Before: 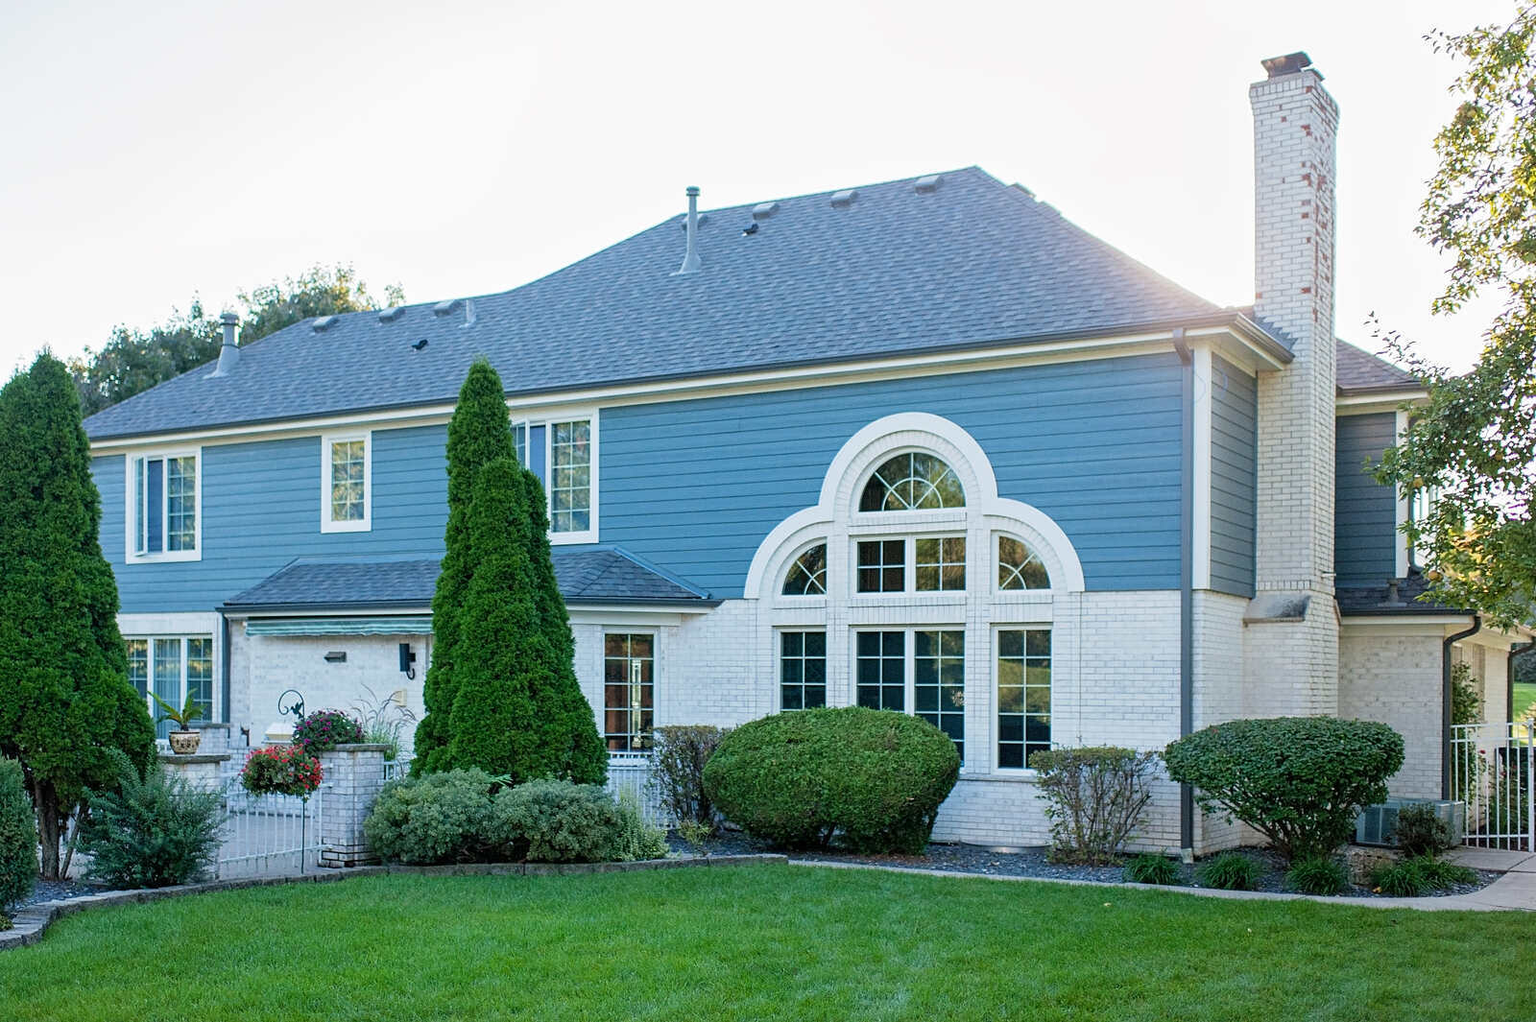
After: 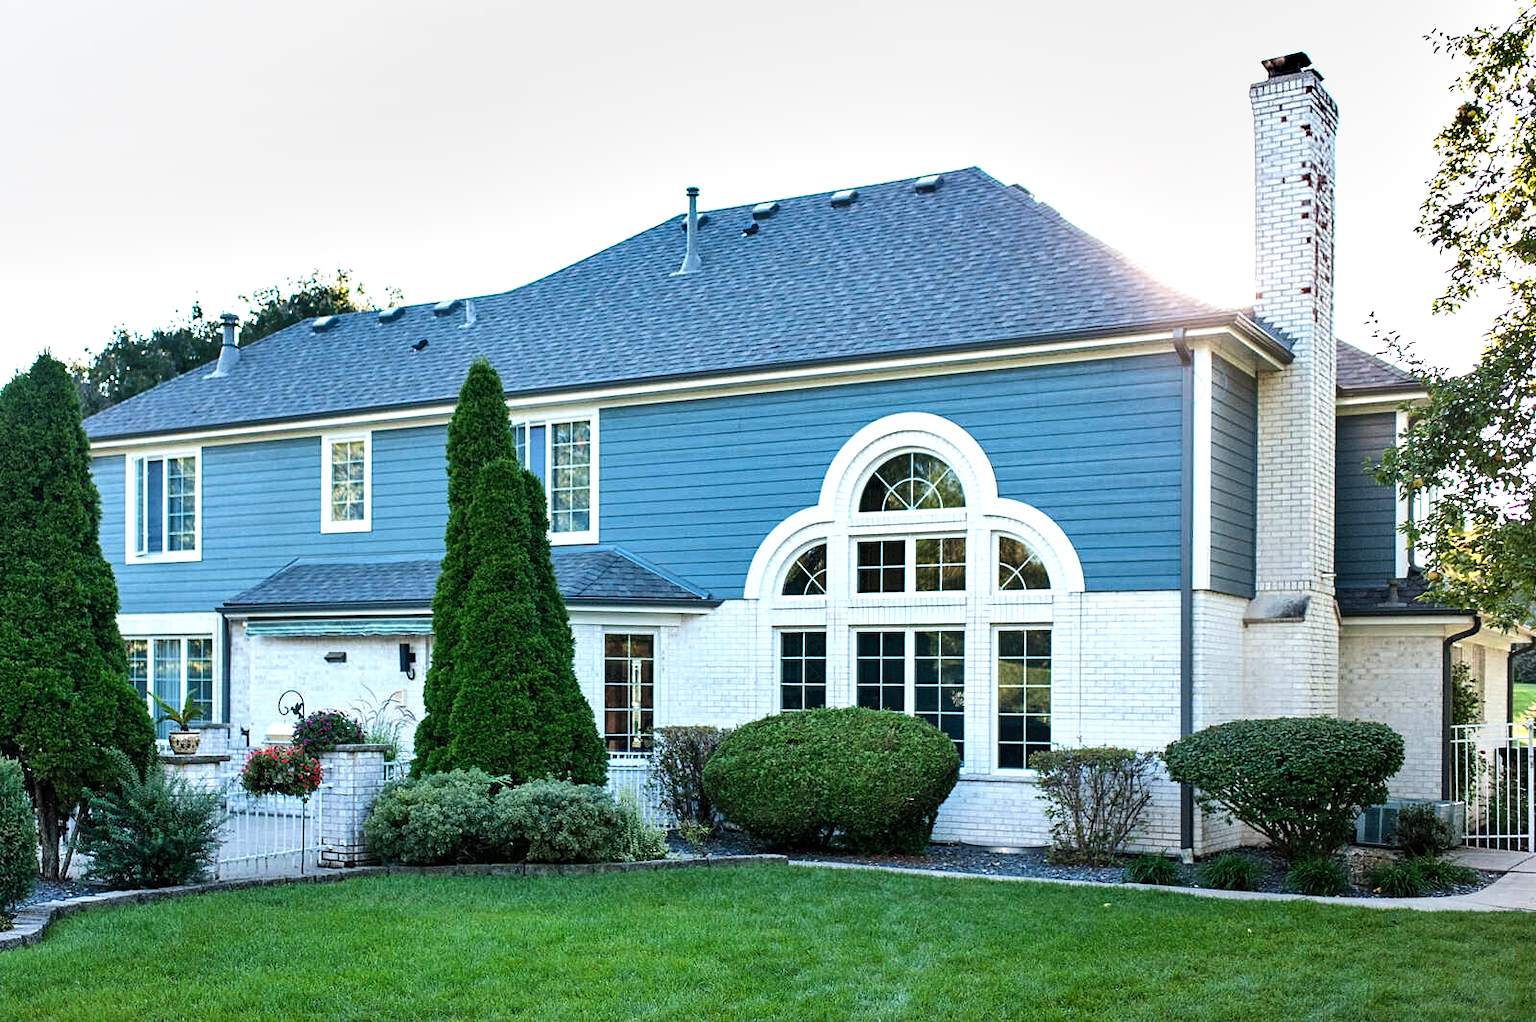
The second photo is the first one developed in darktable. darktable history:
shadows and highlights: low approximation 0.01, soften with gaussian
tone equalizer: -8 EV -0.778 EV, -7 EV -0.667 EV, -6 EV -0.629 EV, -5 EV -0.399 EV, -3 EV 0.383 EV, -2 EV 0.6 EV, -1 EV 0.677 EV, +0 EV 0.747 EV, edges refinement/feathering 500, mask exposure compensation -1.57 EV, preserve details no
